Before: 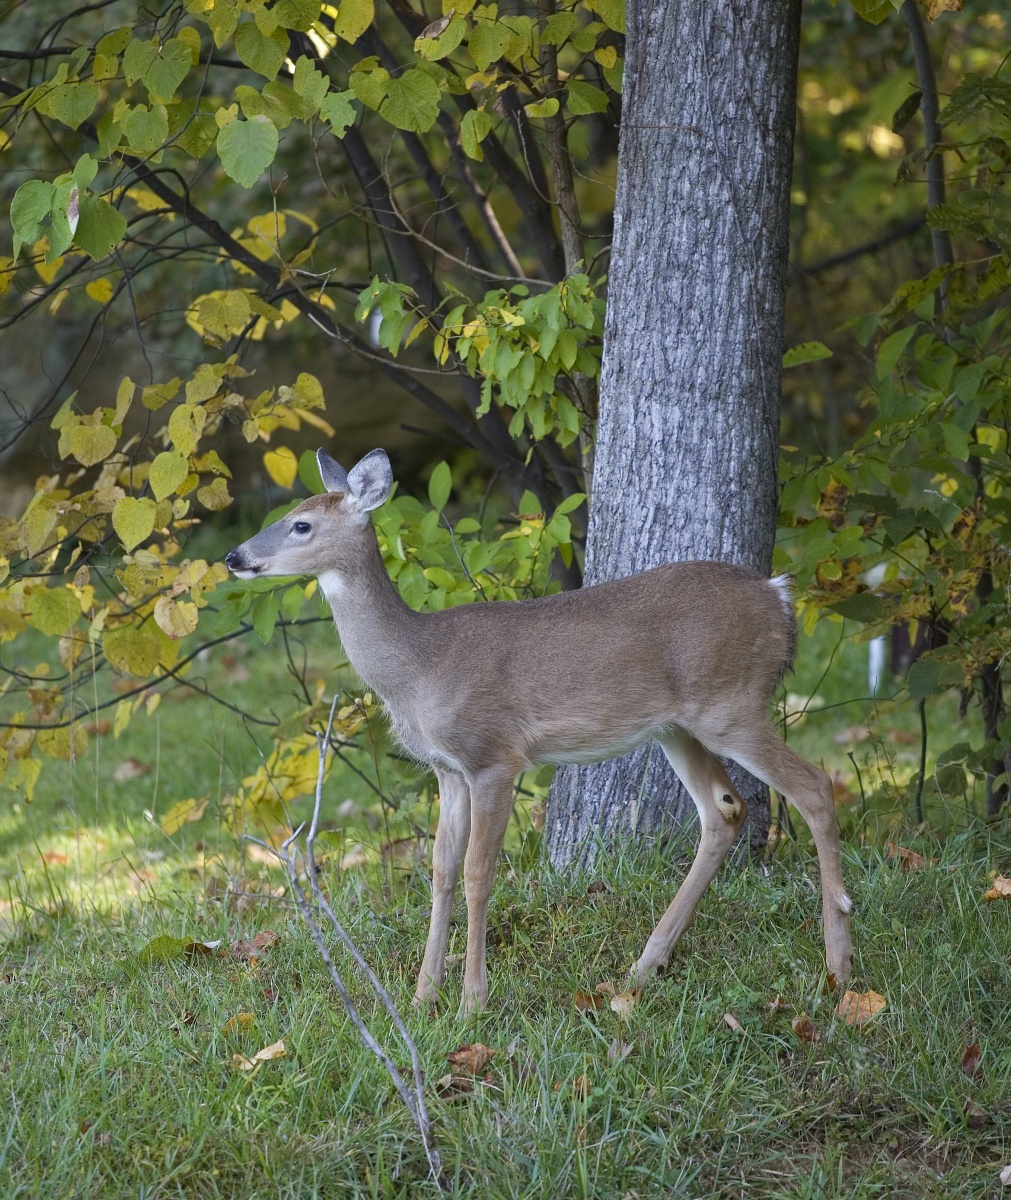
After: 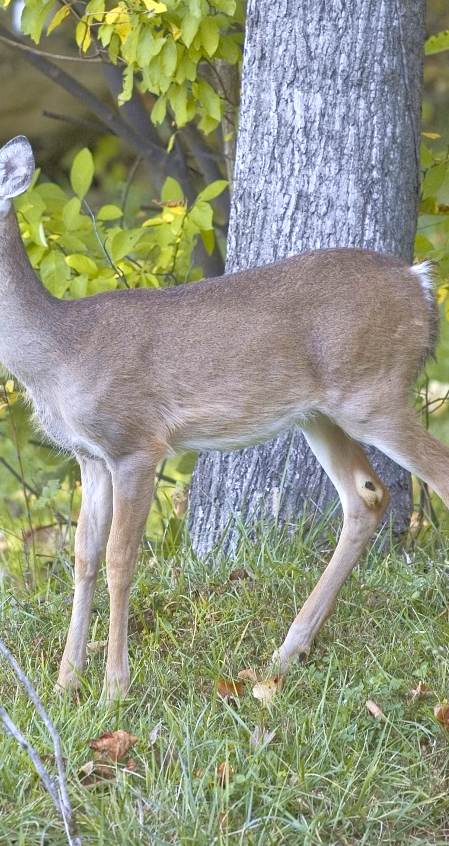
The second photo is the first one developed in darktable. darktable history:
tone equalizer: -7 EV 0.158 EV, -6 EV 0.606 EV, -5 EV 1.18 EV, -4 EV 1.34 EV, -3 EV 1.12 EV, -2 EV 0.6 EV, -1 EV 0.147 EV
crop: left 35.479%, top 26.093%, right 20.027%, bottom 3.375%
exposure: black level correction 0, exposure 0.596 EV, compensate exposure bias true, compensate highlight preservation false
tone curve: curves: ch0 [(0, 0.024) (0.119, 0.146) (0.474, 0.485) (0.718, 0.739) (0.817, 0.839) (1, 0.998)]; ch1 [(0, 0) (0.377, 0.416) (0.439, 0.451) (0.477, 0.485) (0.501, 0.503) (0.538, 0.544) (0.58, 0.613) (0.664, 0.7) (0.783, 0.804) (1, 1)]; ch2 [(0, 0) (0.38, 0.405) (0.463, 0.456) (0.498, 0.497) (0.524, 0.535) (0.578, 0.576) (0.648, 0.665) (1, 1)], color space Lab, independent channels, preserve colors none
